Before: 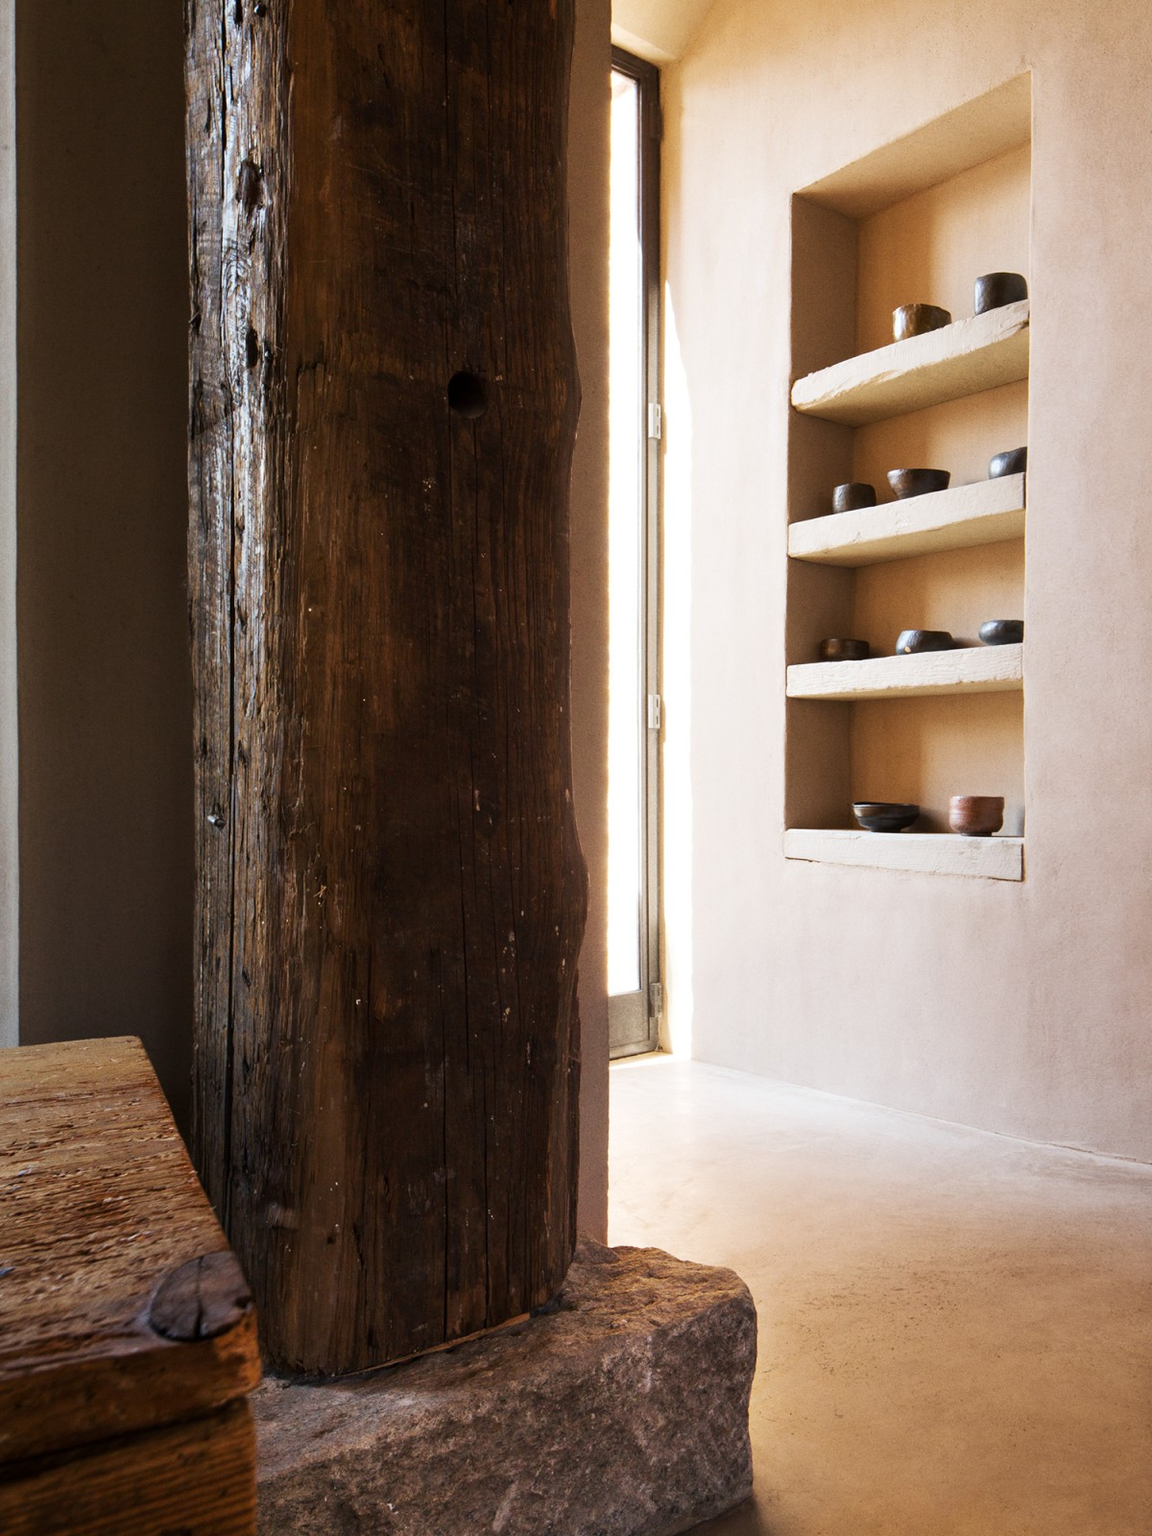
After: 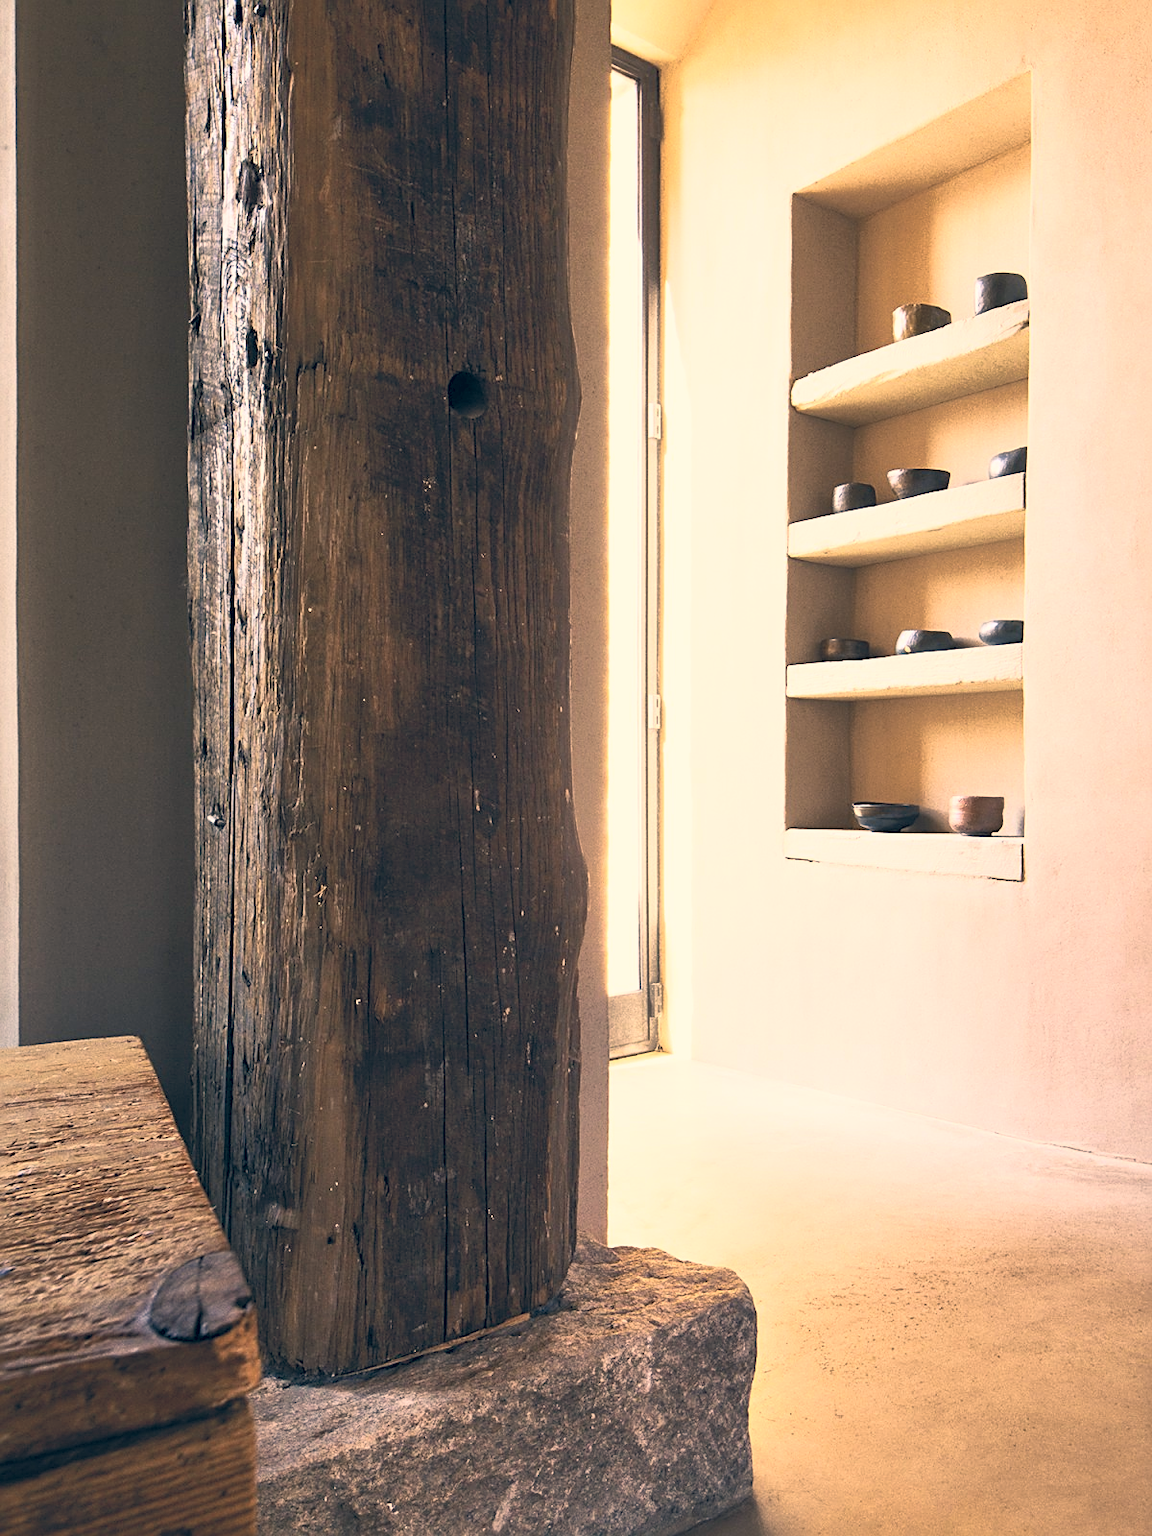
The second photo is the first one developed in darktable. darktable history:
tone equalizer: on, module defaults
exposure: compensate highlight preservation false
sharpen: on, module defaults
velvia: strength 9.25%
color contrast: green-magenta contrast 0.96
contrast brightness saturation: contrast 0.43, brightness 0.56, saturation -0.19
color correction: highlights a* 10.32, highlights b* 14.66, shadows a* -9.59, shadows b* -15.02
shadows and highlights: on, module defaults
